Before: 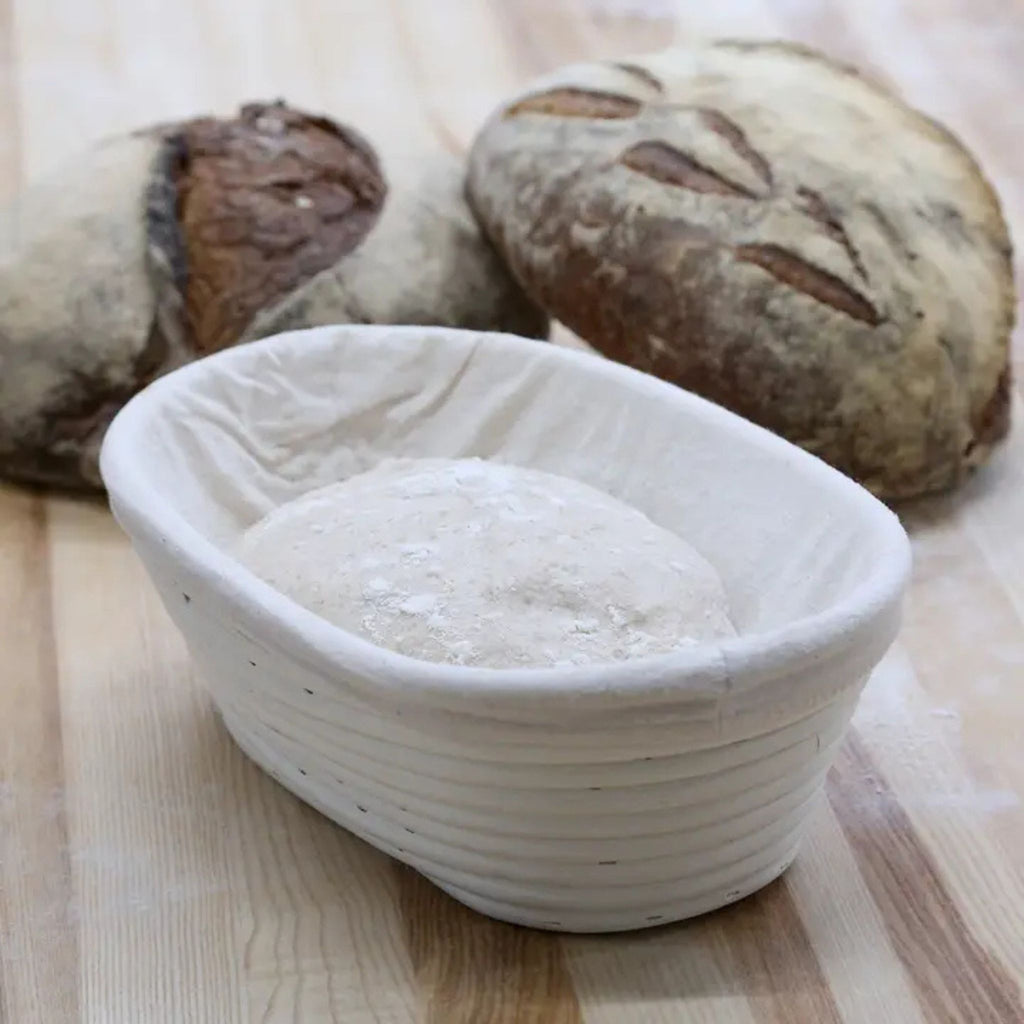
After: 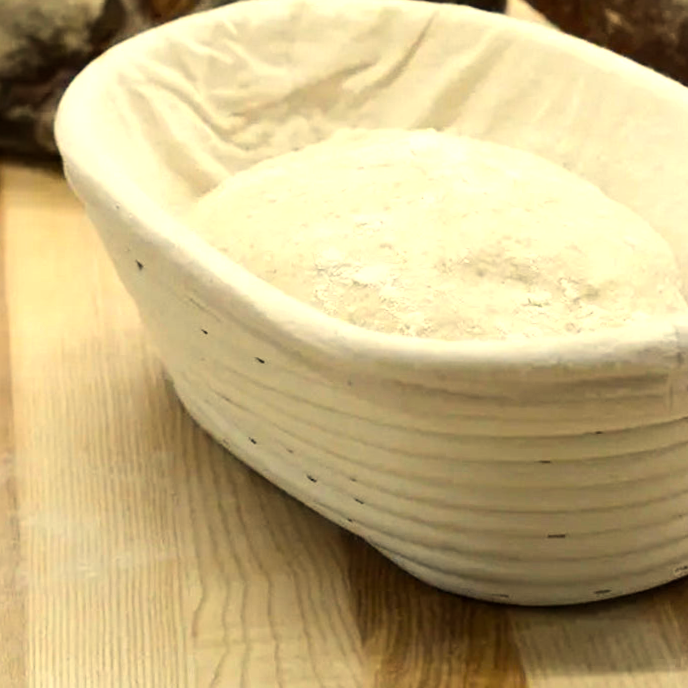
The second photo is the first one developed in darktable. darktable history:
crop and rotate: angle -0.82°, left 3.85%, top 31.828%, right 27.992%
color balance: output saturation 120%
white balance: red 1.08, blue 0.791
tone equalizer: -8 EV -0.75 EV, -7 EV -0.7 EV, -6 EV -0.6 EV, -5 EV -0.4 EV, -3 EV 0.4 EV, -2 EV 0.6 EV, -1 EV 0.7 EV, +0 EV 0.75 EV, edges refinement/feathering 500, mask exposure compensation -1.57 EV, preserve details no
